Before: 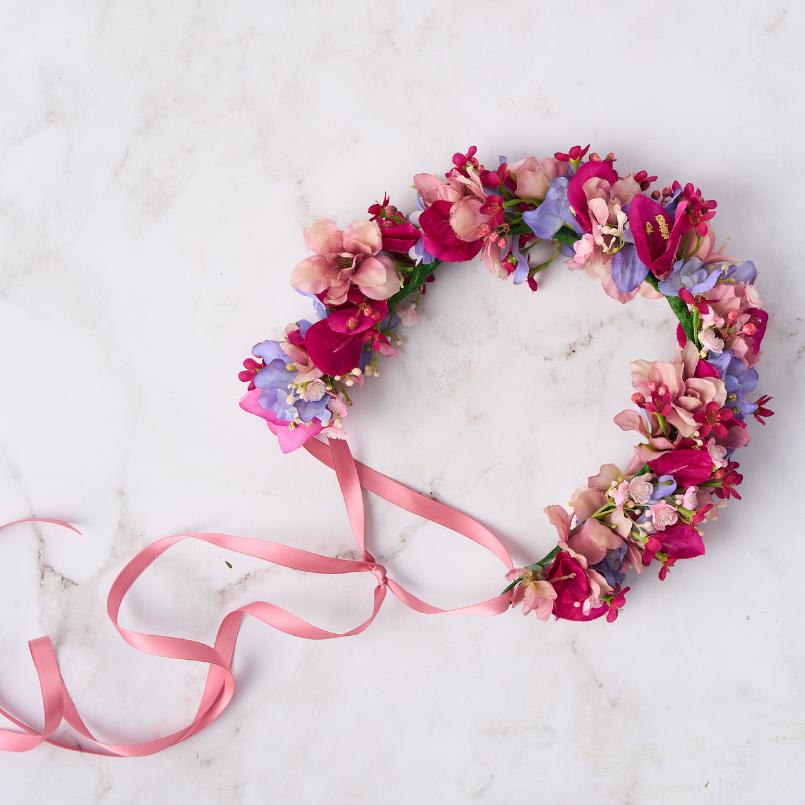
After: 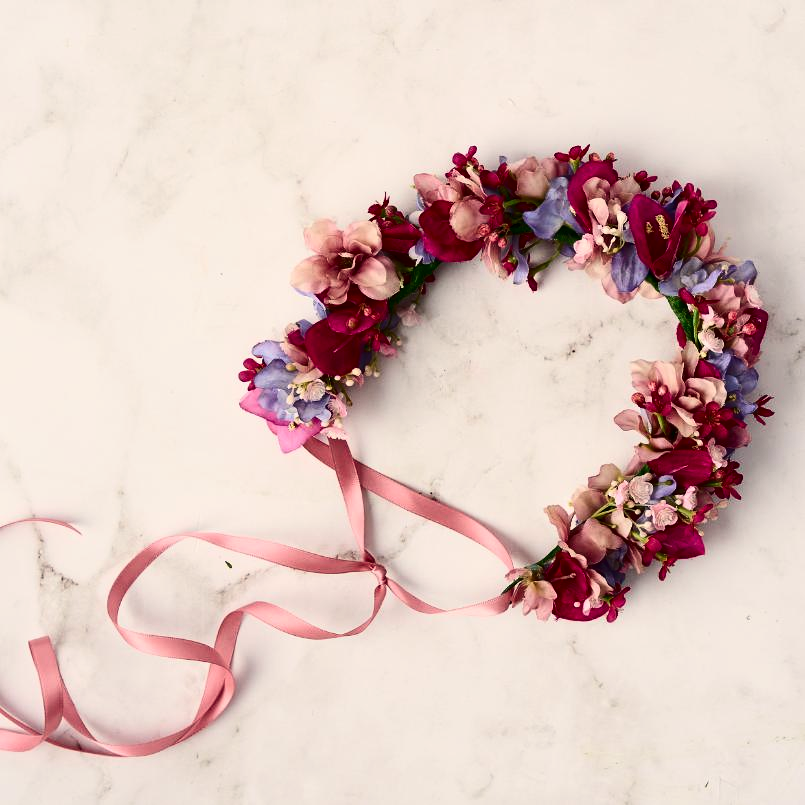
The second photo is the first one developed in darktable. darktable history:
color correction: saturation 0.8
white balance: red 1.045, blue 0.932
contrast brightness saturation: contrast 0.24, brightness -0.24, saturation 0.14
